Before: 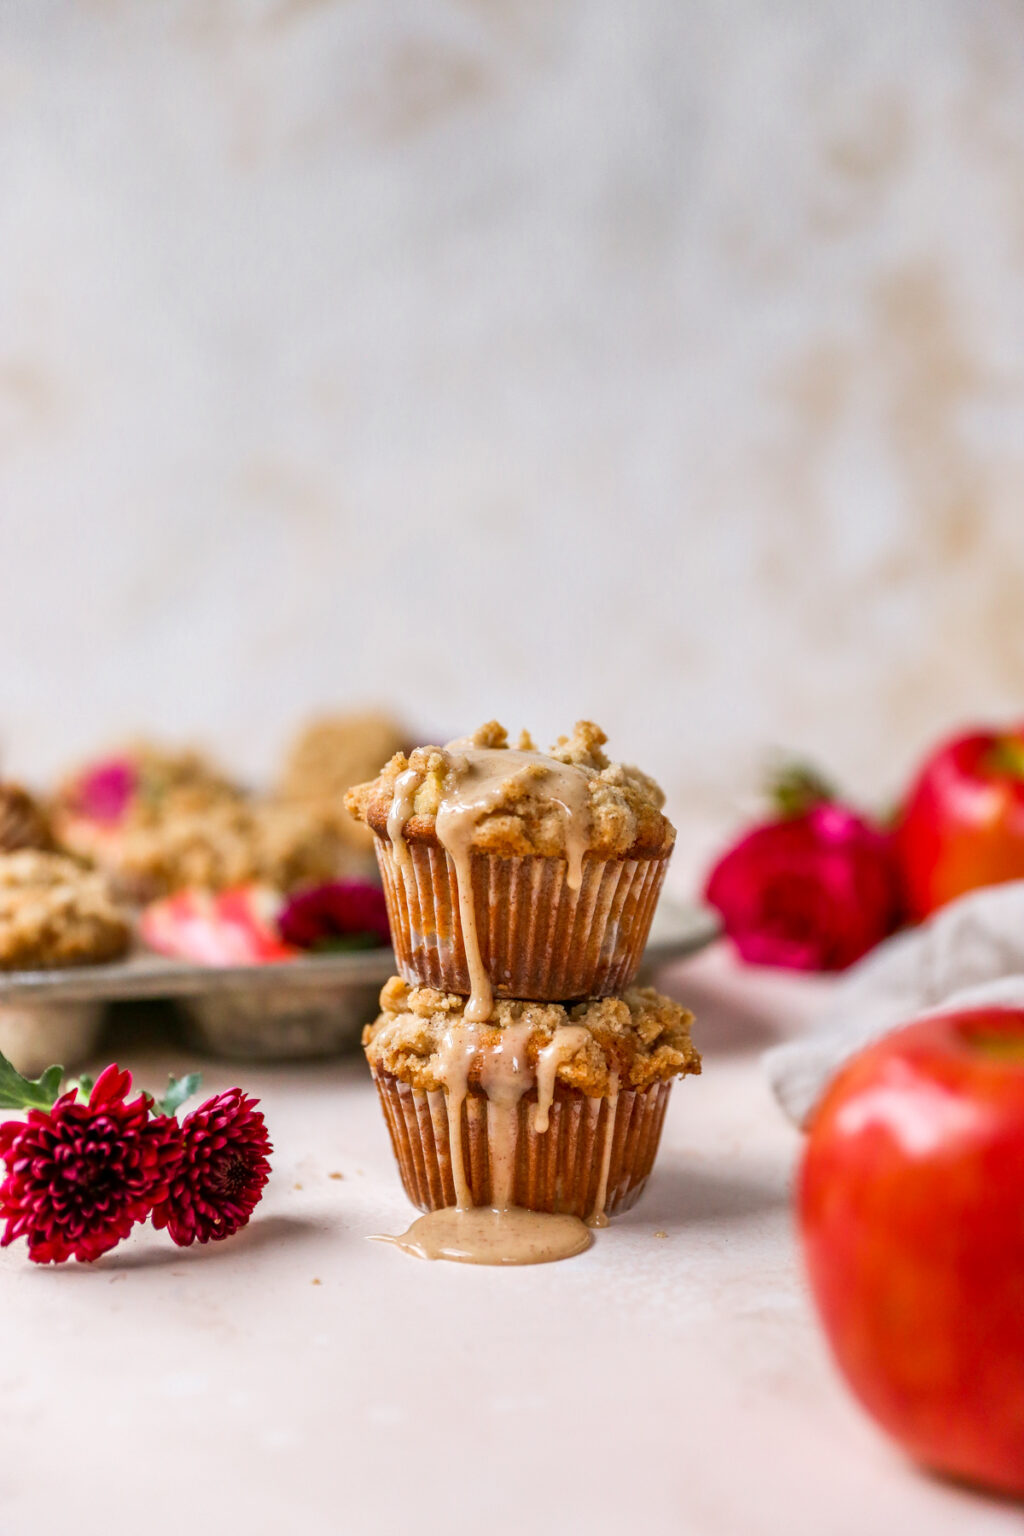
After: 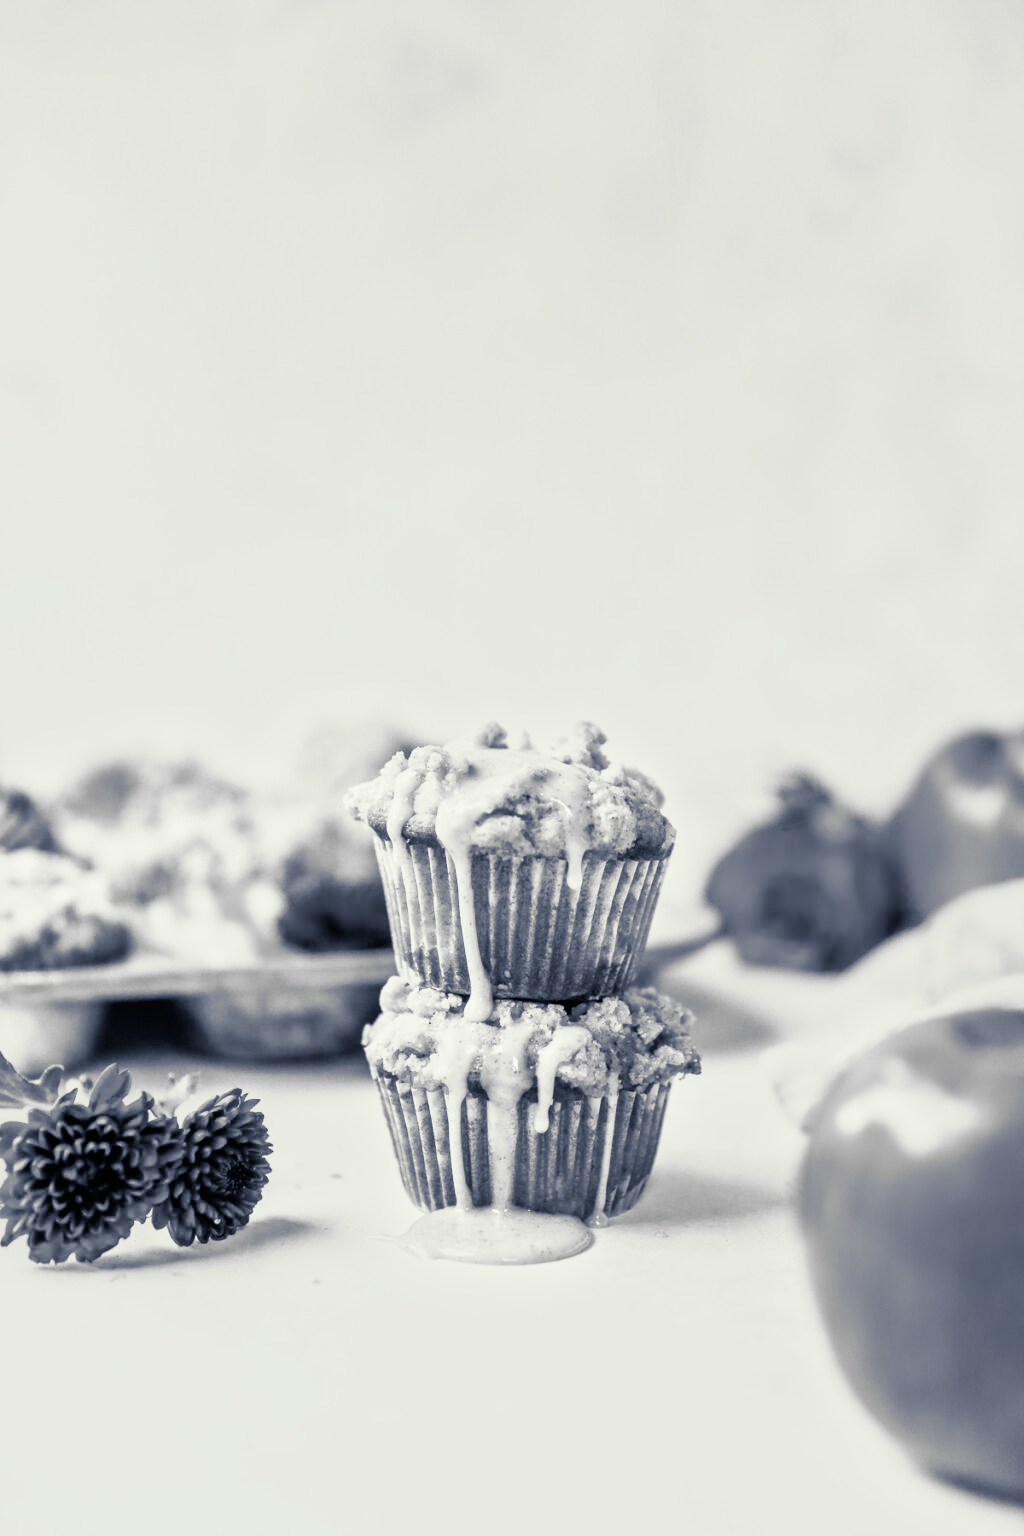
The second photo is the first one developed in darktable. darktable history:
monochrome: a 26.22, b 42.67, size 0.8
base curve: curves: ch0 [(0, 0) (0.012, 0.01) (0.073, 0.168) (0.31, 0.711) (0.645, 0.957) (1, 1)], preserve colors none
split-toning: shadows › hue 230.4°
